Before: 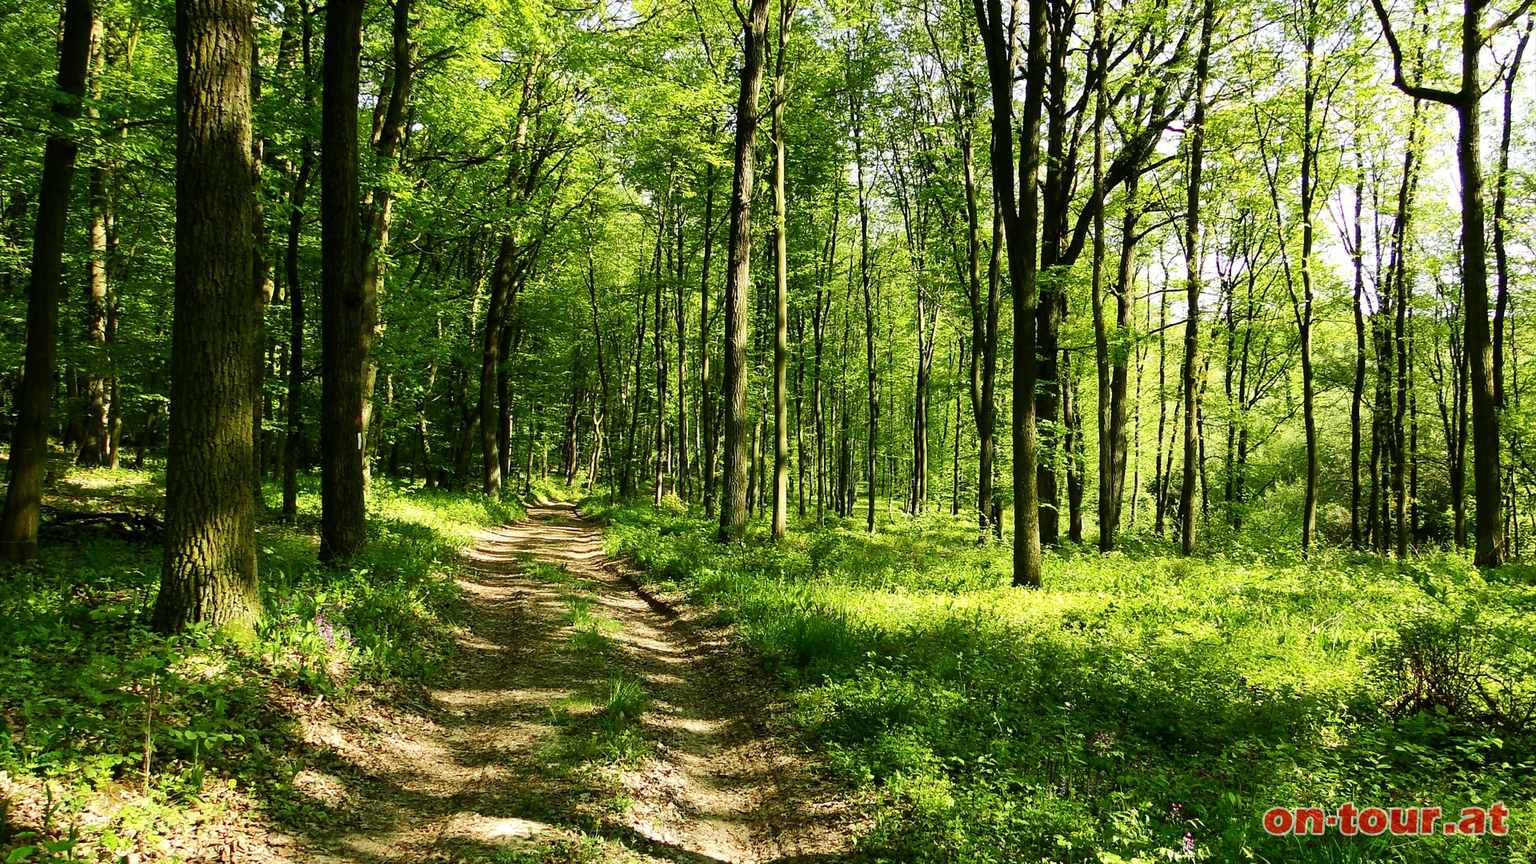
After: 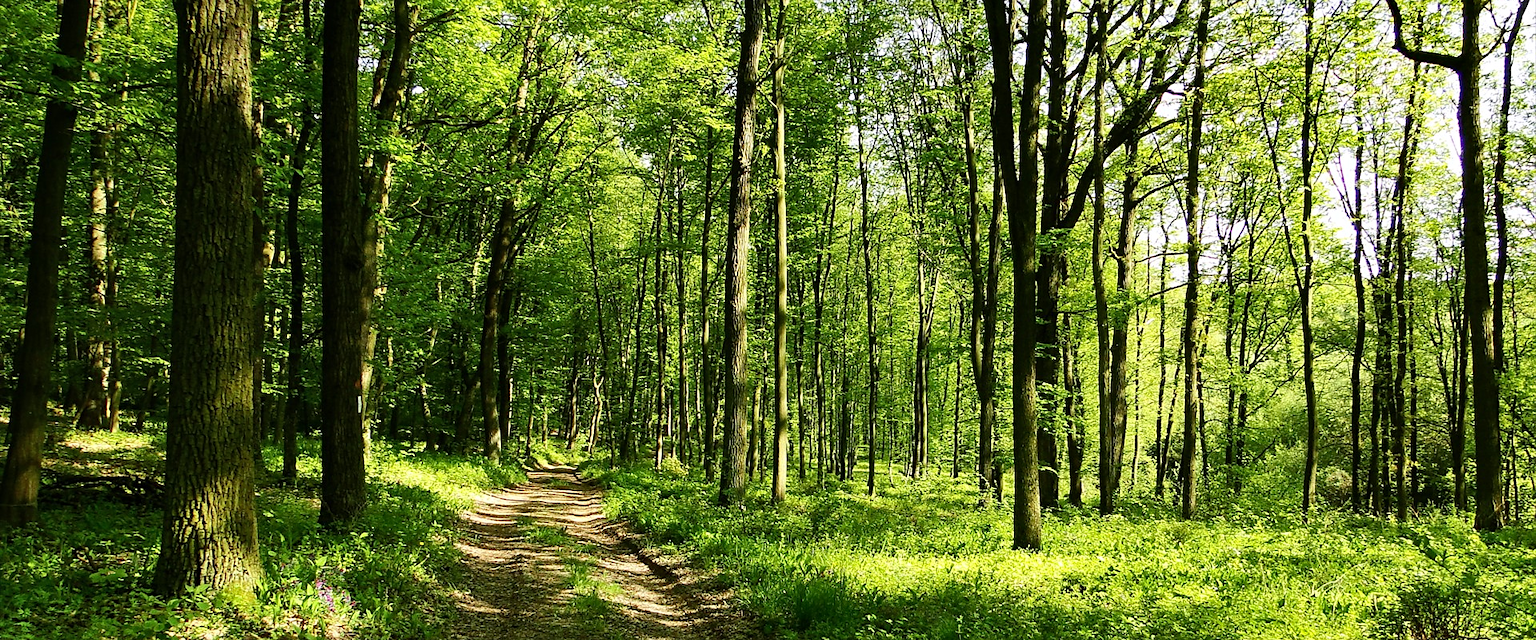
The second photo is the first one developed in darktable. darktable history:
shadows and highlights: radius 108.05, shadows 23.33, highlights -59.04, low approximation 0.01, soften with gaussian
crop: top 4.338%, bottom 21.465%
haze removal: compatibility mode true, adaptive false
sharpen: amount 0.202
